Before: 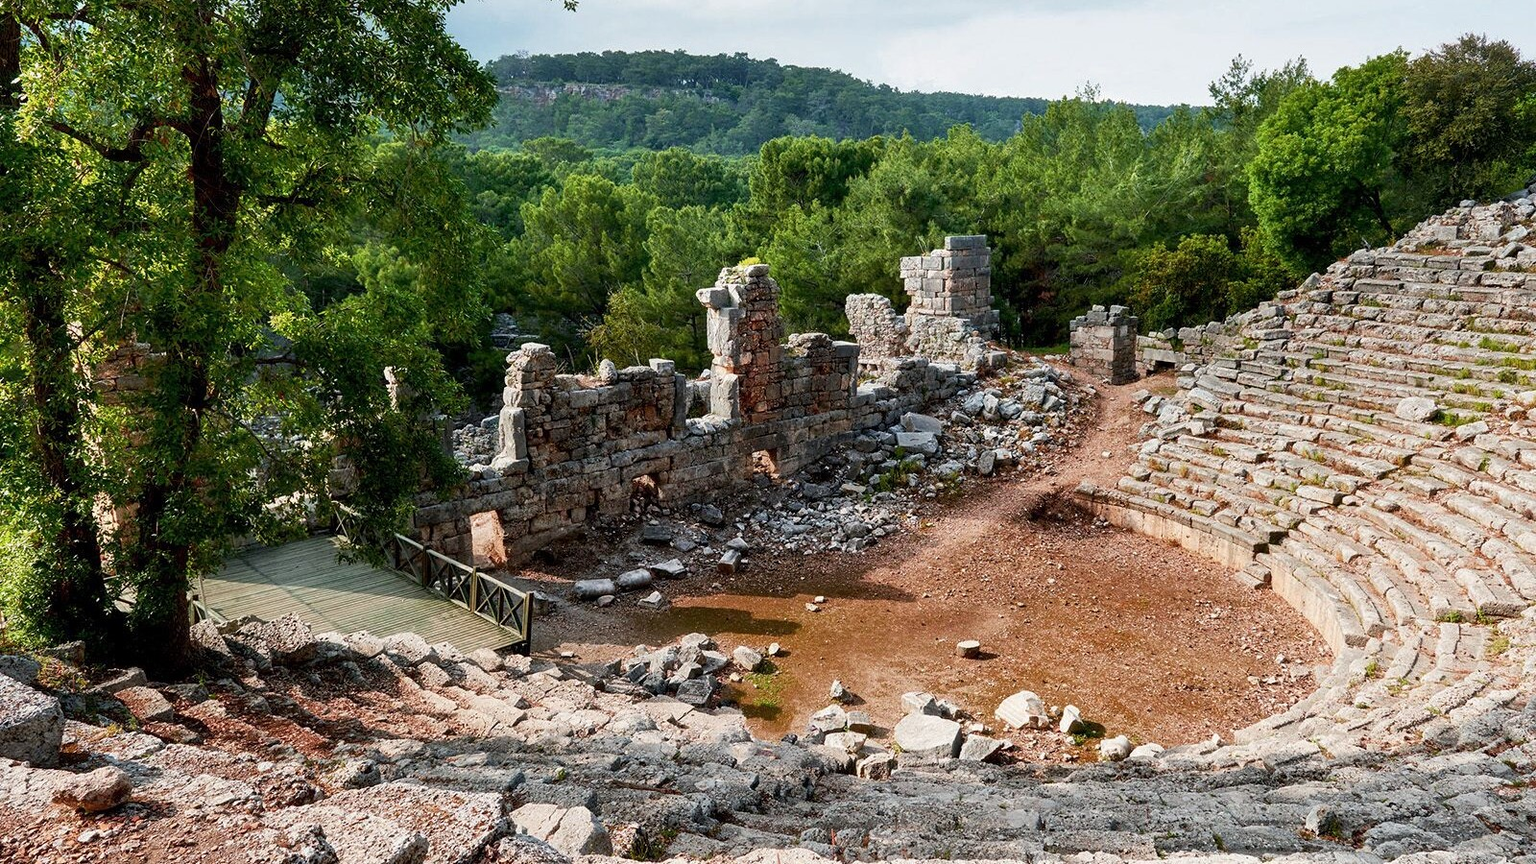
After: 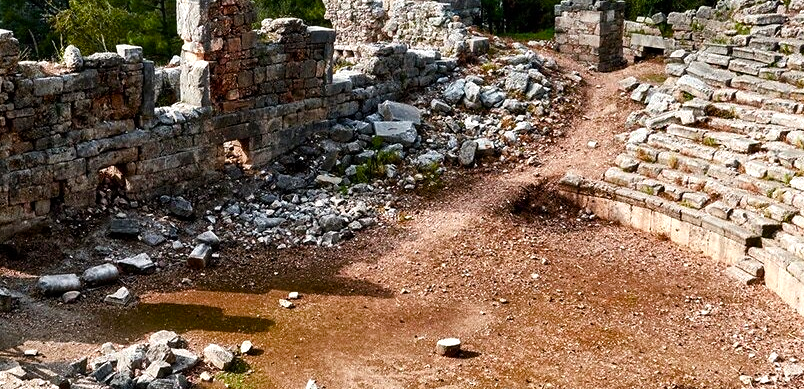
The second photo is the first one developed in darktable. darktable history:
color balance rgb: shadows lift › luminance -20%, power › hue 72.24°, highlights gain › luminance 15%, global offset › hue 171.6°, perceptual saturation grading › highlights -30%, perceptual saturation grading › shadows 20%, global vibrance 30%, contrast 10%
crop: left 35.03%, top 36.625%, right 14.663%, bottom 20.057%
